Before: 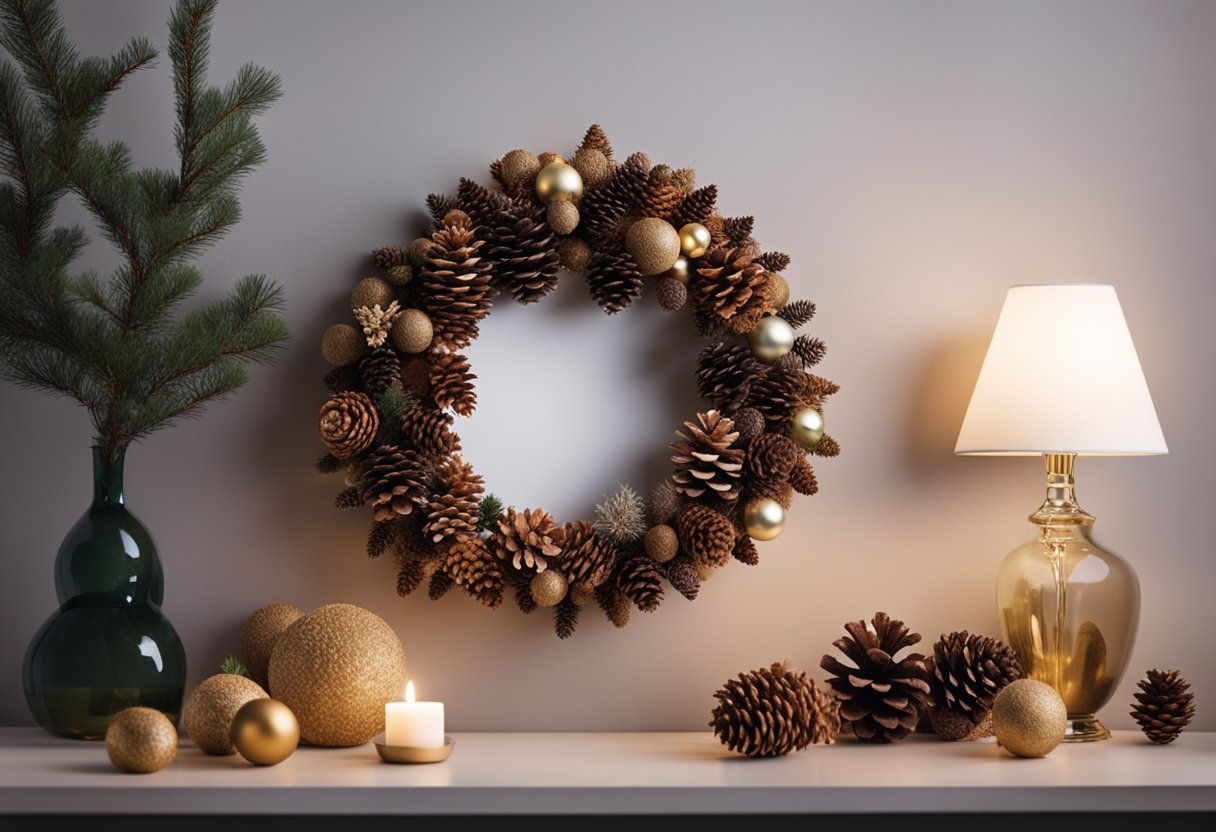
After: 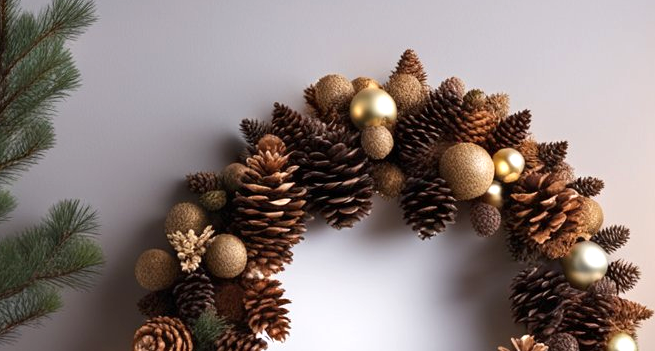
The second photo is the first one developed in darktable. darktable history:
crop: left 15.306%, top 9.065%, right 30.789%, bottom 48.638%
exposure: black level correction 0.001, exposure 0.5 EV, compensate exposure bias true, compensate highlight preservation false
